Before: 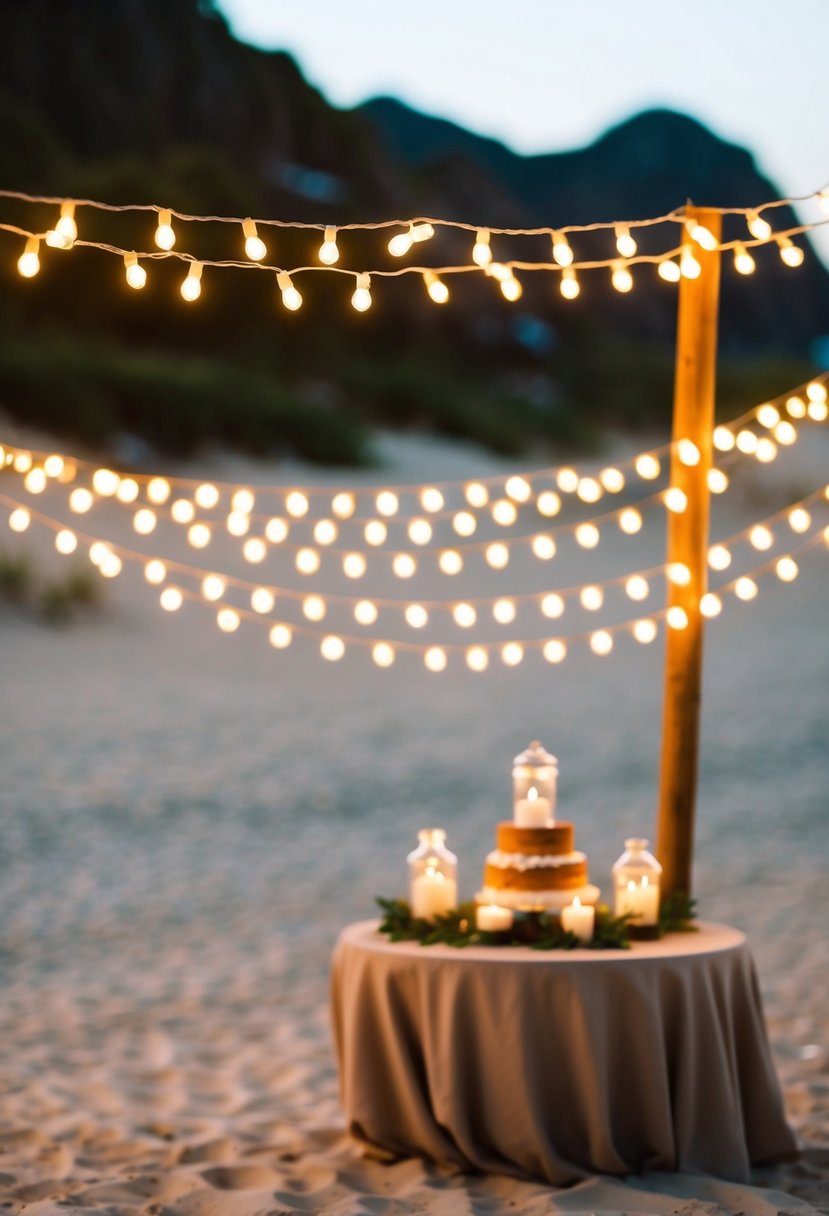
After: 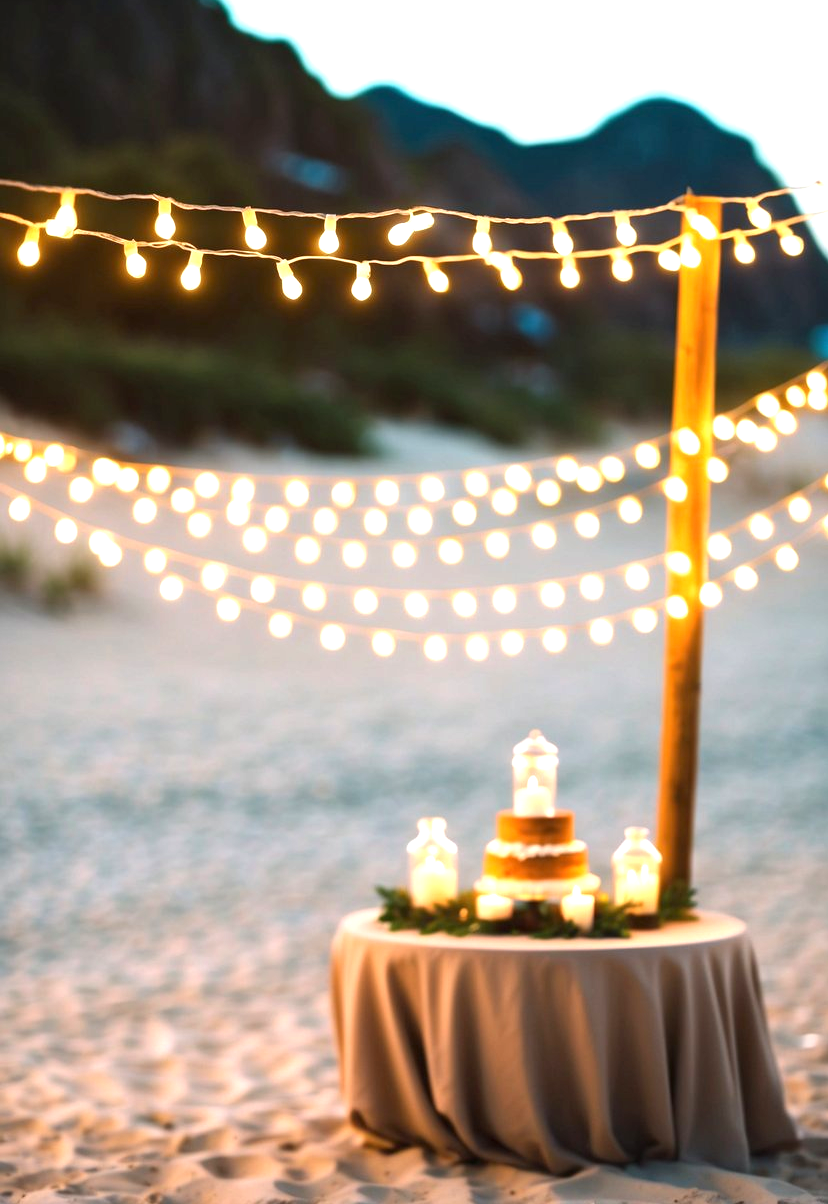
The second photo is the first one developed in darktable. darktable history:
exposure: black level correction 0, exposure 1.001 EV, compensate highlight preservation false
crop: top 0.981%, right 0.027%
